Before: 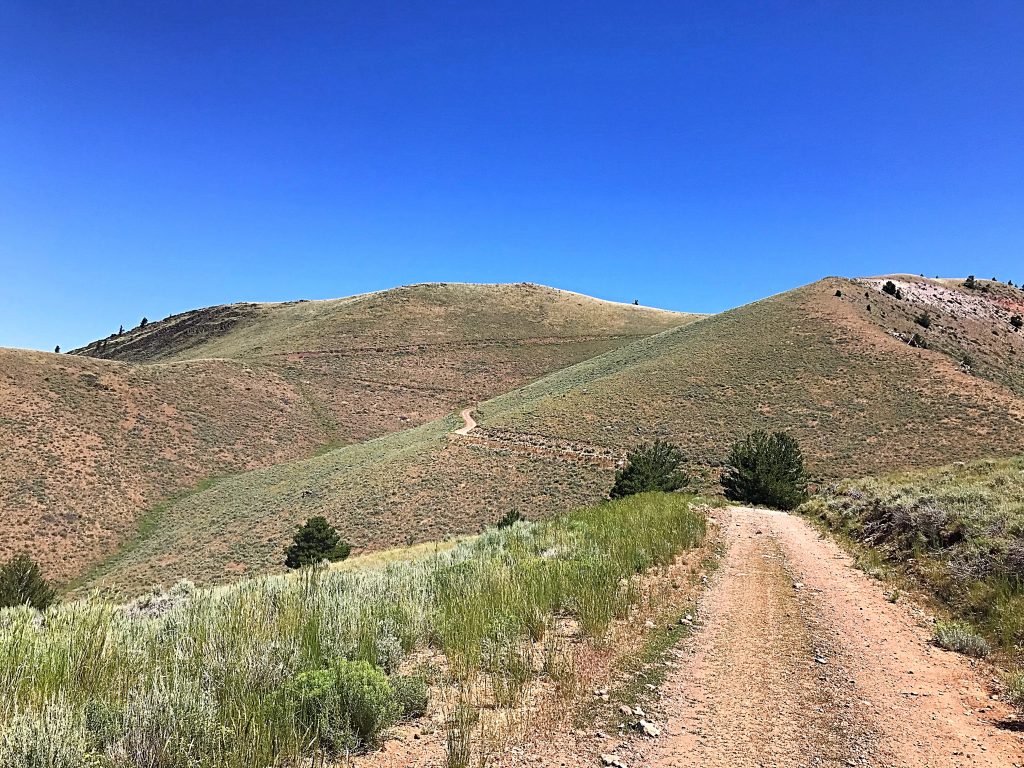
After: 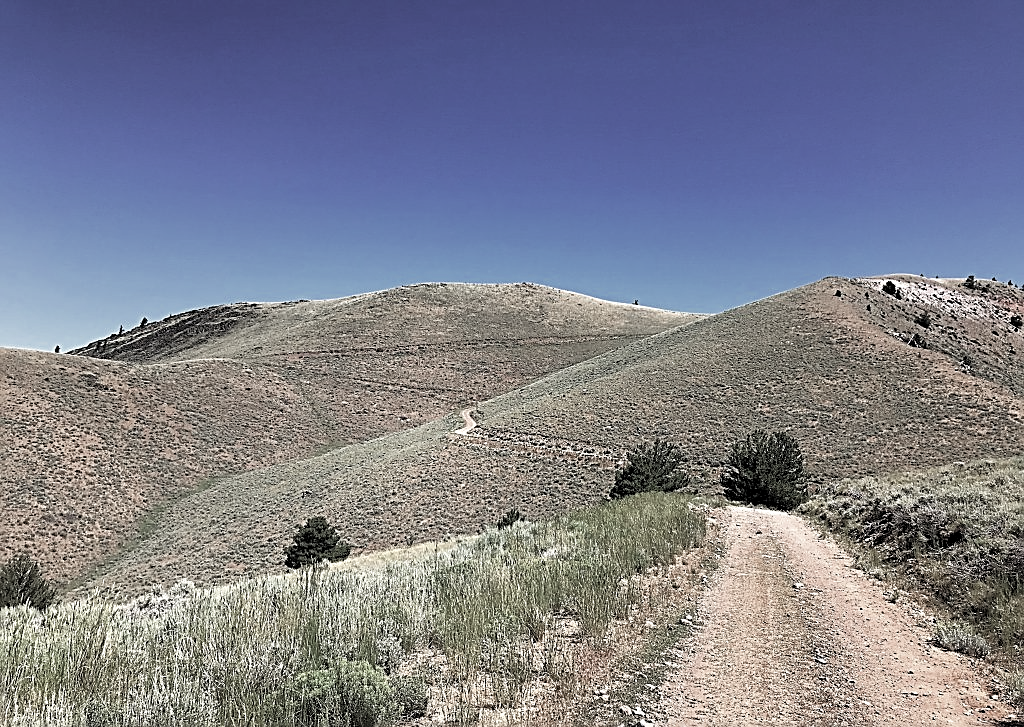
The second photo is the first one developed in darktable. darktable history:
sharpen: on, module defaults
tone equalizer: on, module defaults
color zones: curves: ch0 [(0, 0.5) (0.125, 0.4) (0.25, 0.5) (0.375, 0.4) (0.5, 0.4) (0.625, 0.35) (0.75, 0.35) (0.875, 0.5)]; ch1 [(0, 0.35) (0.125, 0.45) (0.25, 0.35) (0.375, 0.35) (0.5, 0.35) (0.625, 0.35) (0.75, 0.45) (0.875, 0.35)]; ch2 [(0, 0.6) (0.125, 0.5) (0.25, 0.5) (0.375, 0.6) (0.5, 0.6) (0.625, 0.5) (0.75, 0.5) (0.875, 0.5)]
contrast brightness saturation: saturation -0.056
levels: levels [0.073, 0.497, 0.972]
crop and rotate: top 0.013%, bottom 5.265%
color correction: highlights b* -0.019, saturation 0.561
